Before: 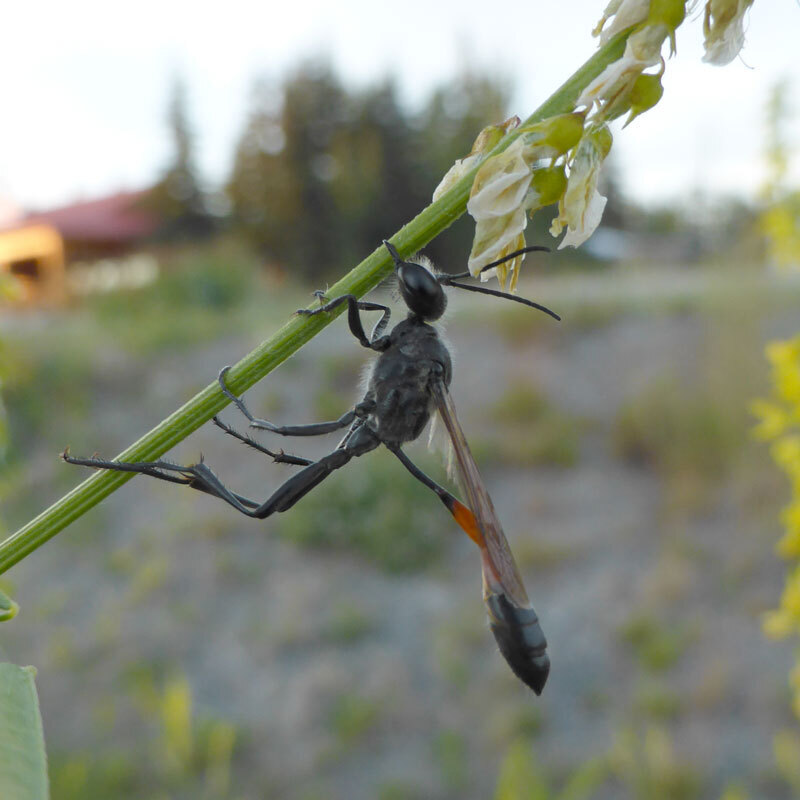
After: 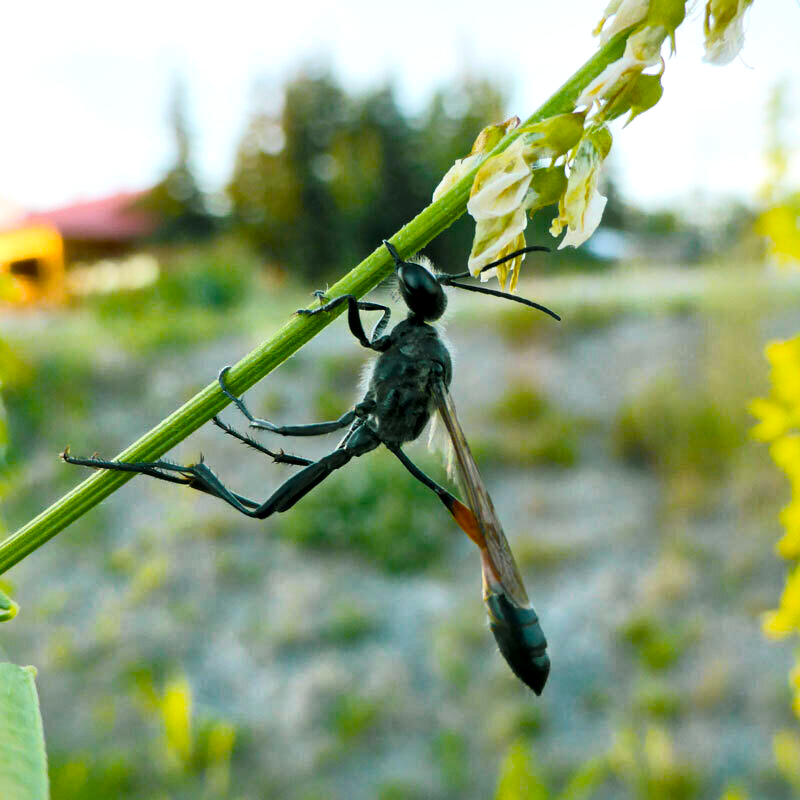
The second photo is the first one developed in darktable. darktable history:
color balance rgb: shadows lift › chroma 11.533%, shadows lift › hue 131.04°, global offset › luminance -0.901%, perceptual saturation grading › global saturation 30.017%, perceptual brilliance grading › global brilliance 10.274%, global vibrance 30.558%
local contrast: mode bilateral grid, contrast 20, coarseness 49, detail 150%, midtone range 0.2
tone curve: curves: ch0 [(0, 0.008) (0.081, 0.044) (0.177, 0.123) (0.283, 0.253) (0.427, 0.441) (0.495, 0.524) (0.661, 0.756) (0.796, 0.859) (1, 0.951)]; ch1 [(0, 0) (0.161, 0.092) (0.35, 0.33) (0.392, 0.392) (0.427, 0.426) (0.479, 0.472) (0.505, 0.5) (0.521, 0.519) (0.567, 0.556) (0.583, 0.588) (0.625, 0.627) (0.678, 0.733) (1, 1)]; ch2 [(0, 0) (0.346, 0.362) (0.404, 0.427) (0.502, 0.499) (0.523, 0.522) (0.544, 0.561) (0.58, 0.59) (0.629, 0.642) (0.717, 0.678) (1, 1)], color space Lab, linked channels, preserve colors none
